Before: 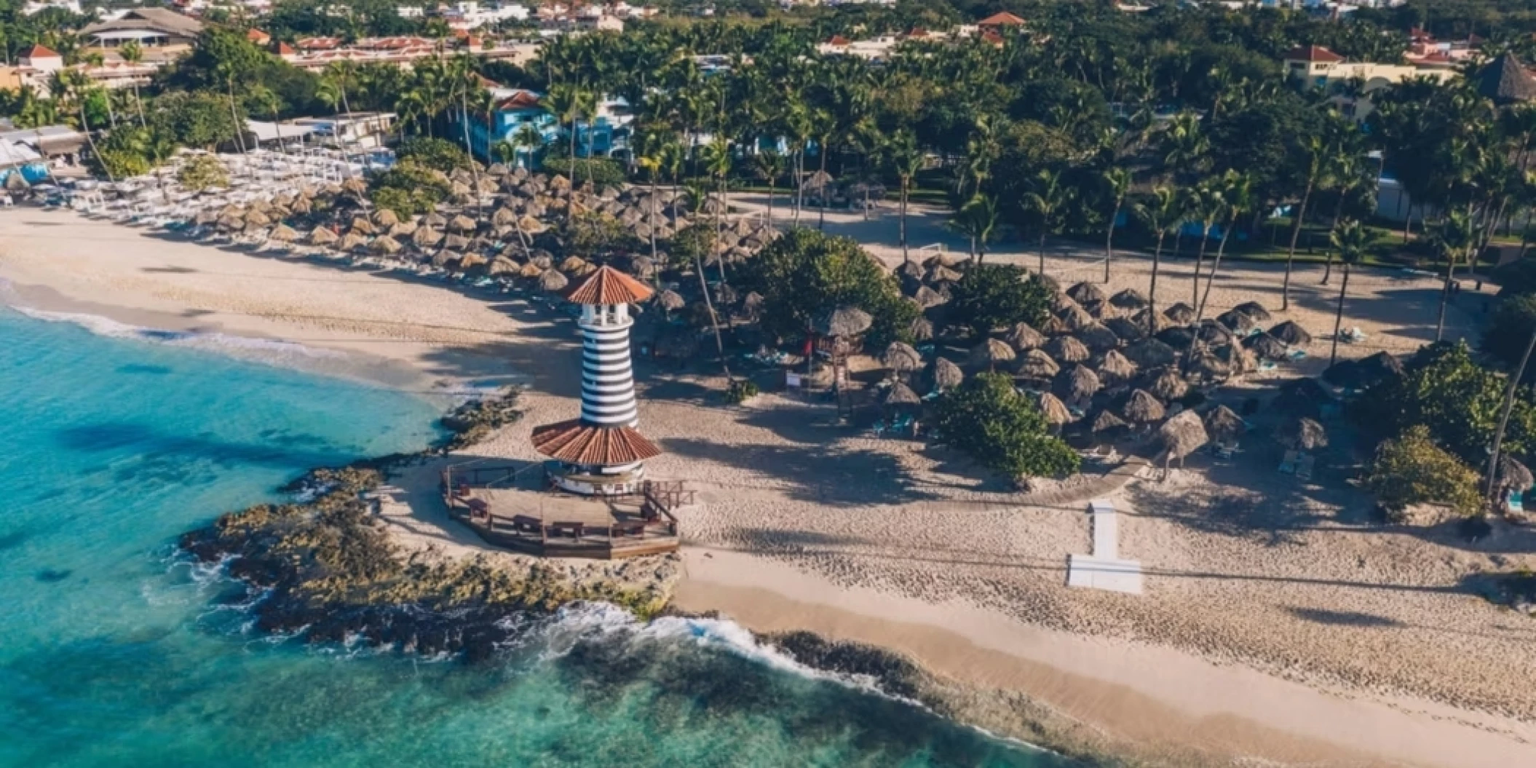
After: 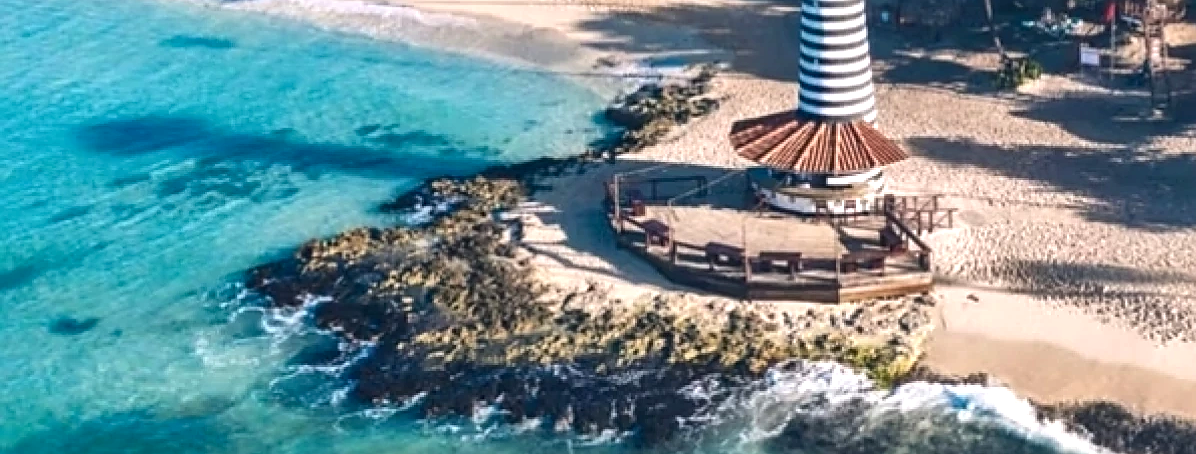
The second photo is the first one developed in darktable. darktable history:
local contrast: mode bilateral grid, contrast 26, coarseness 59, detail 151%, midtone range 0.2
crop: top 44.103%, right 43.291%, bottom 12.862%
sharpen: on, module defaults
exposure: exposure 0.566 EV, compensate highlight preservation false
